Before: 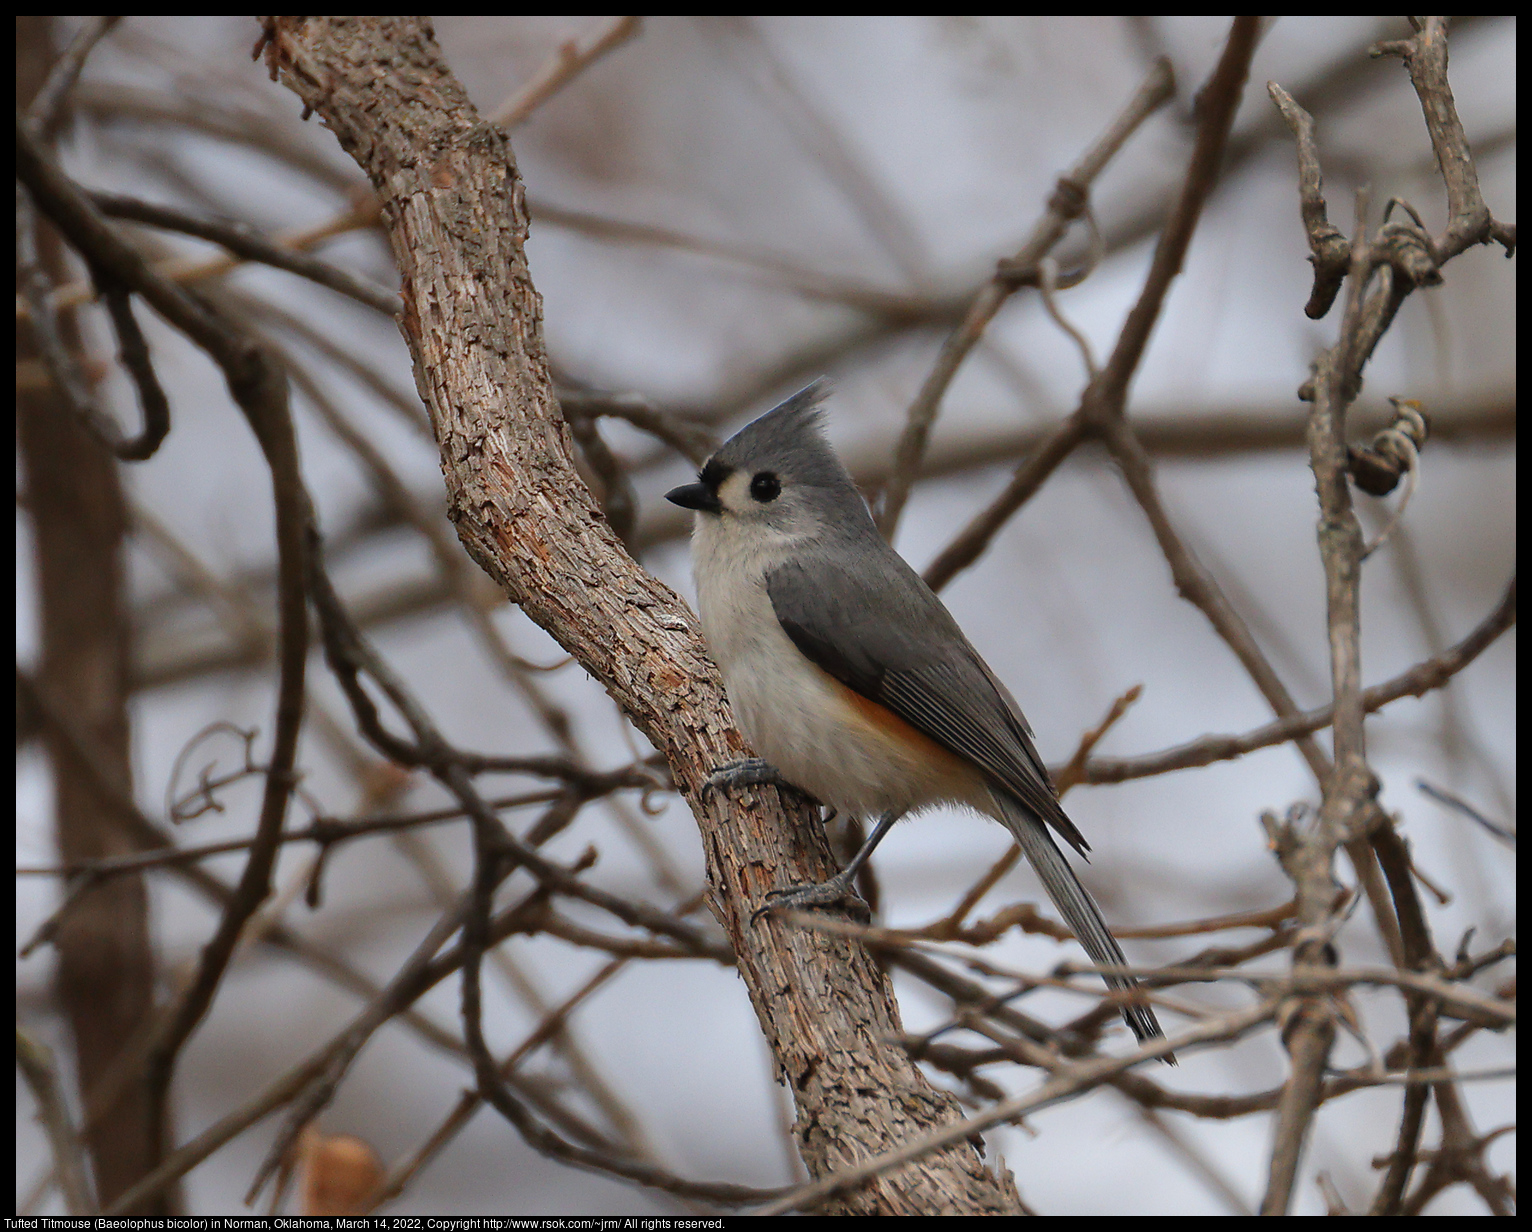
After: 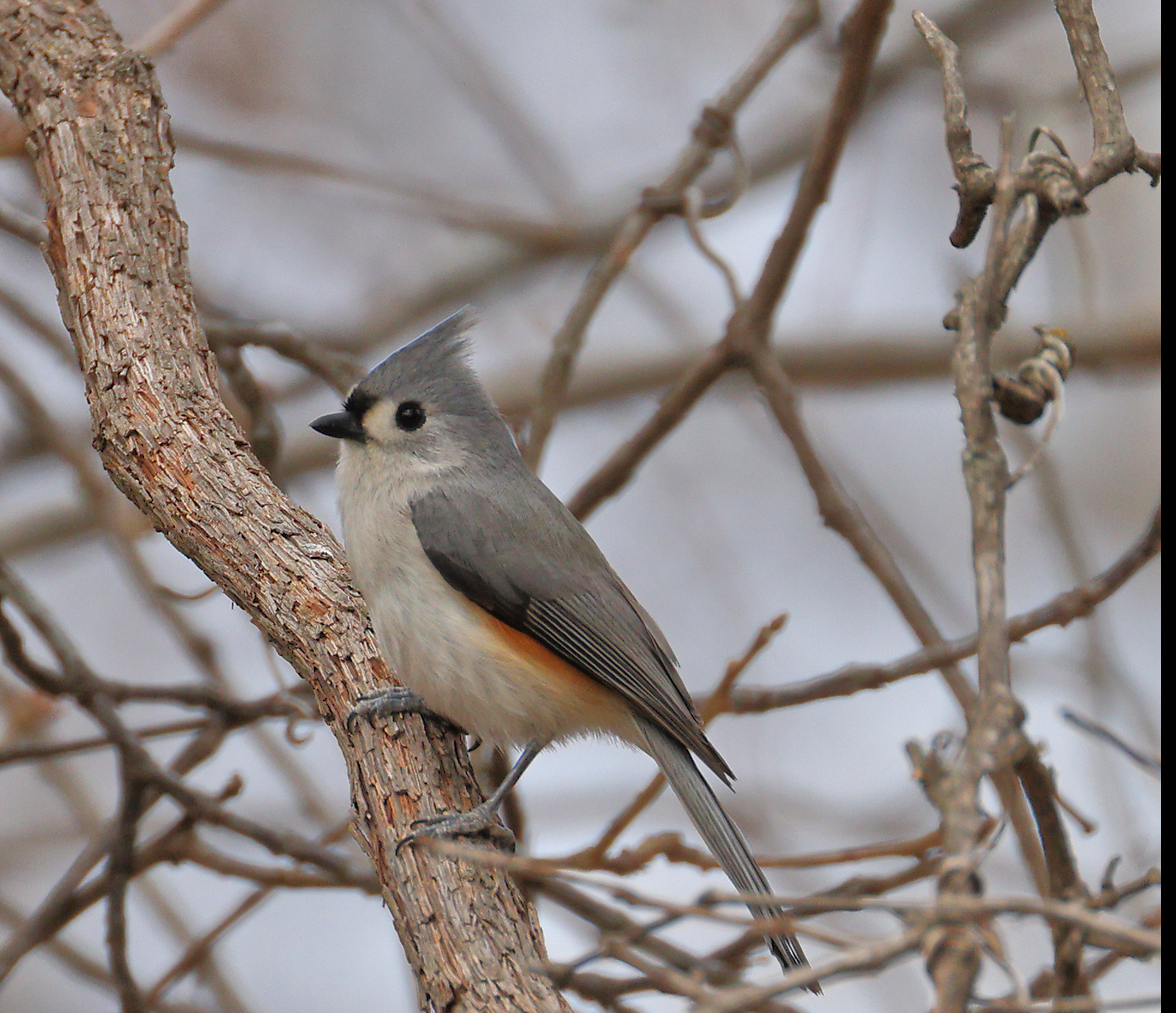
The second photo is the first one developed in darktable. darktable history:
tone equalizer: -7 EV 0.163 EV, -6 EV 0.578 EV, -5 EV 1.15 EV, -4 EV 1.32 EV, -3 EV 1.13 EV, -2 EV 0.6 EV, -1 EV 0.16 EV
crop: left 23.219%, top 5.84%, bottom 11.856%
